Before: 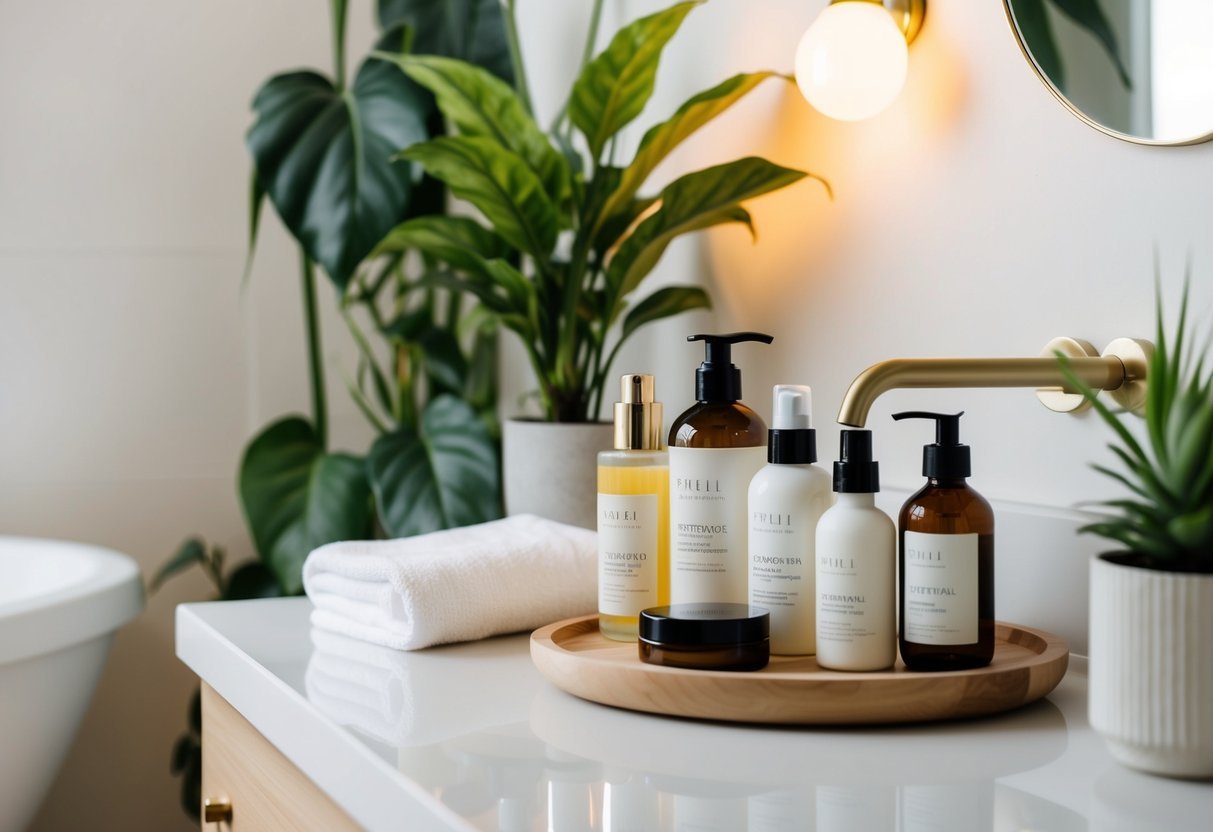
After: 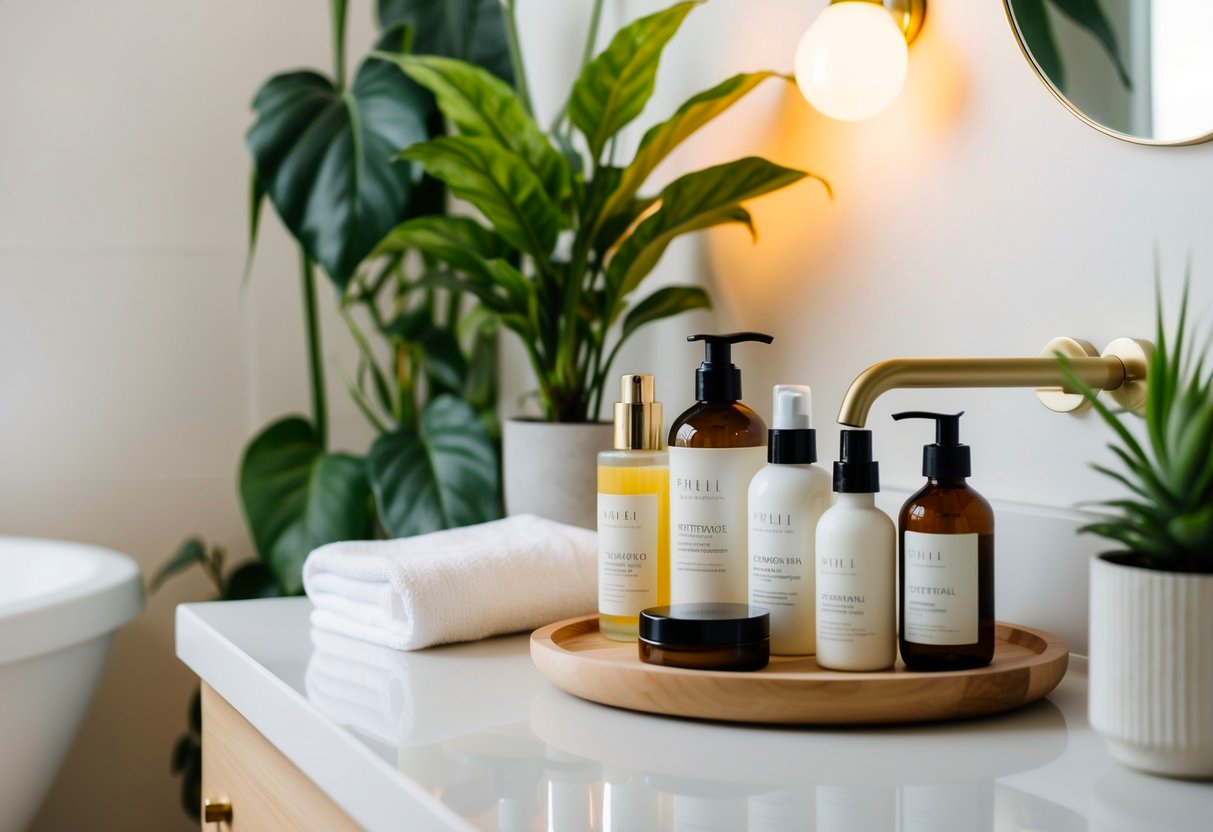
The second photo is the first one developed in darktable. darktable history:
contrast brightness saturation: saturation 0.18
